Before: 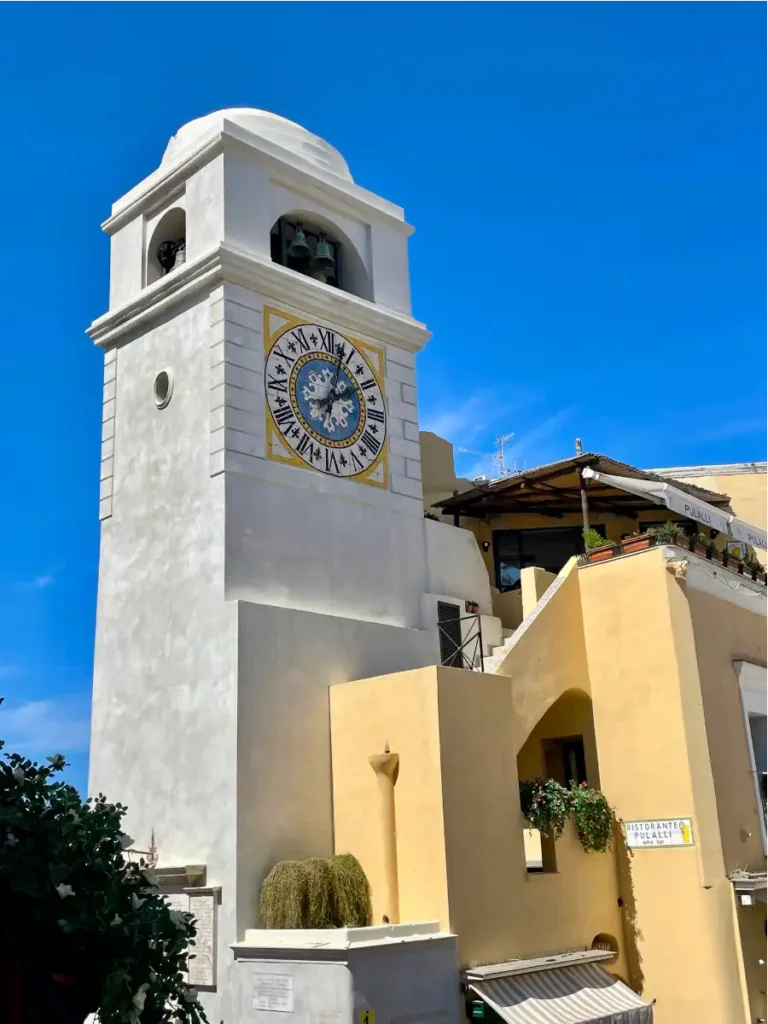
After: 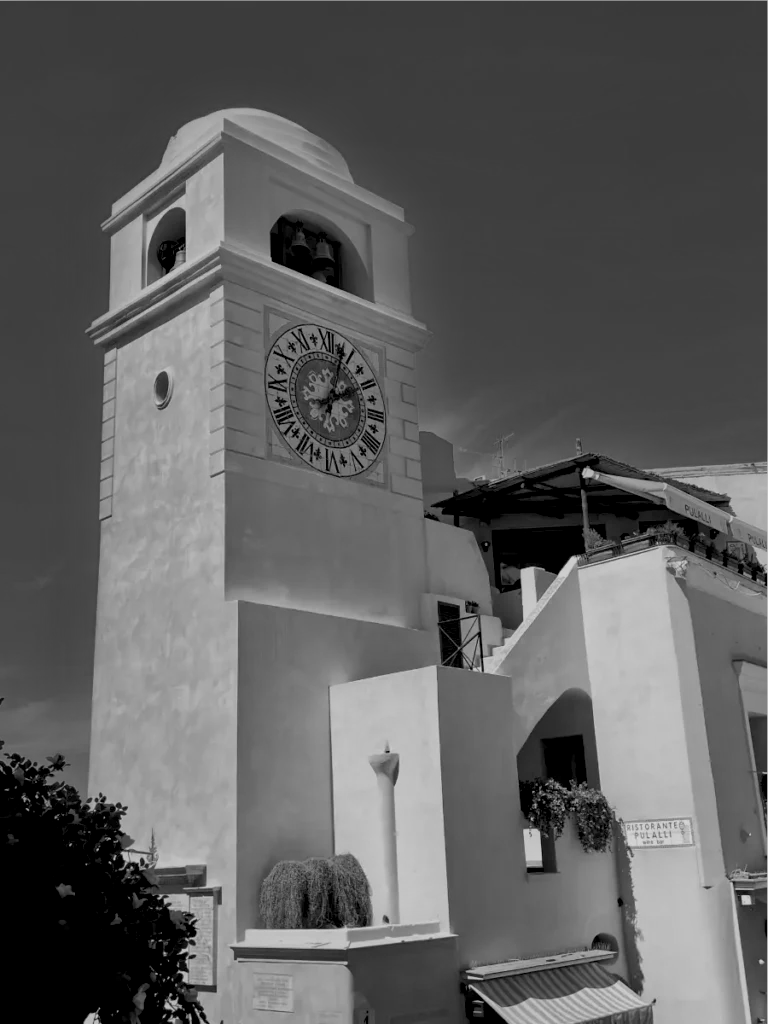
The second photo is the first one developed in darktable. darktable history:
monochrome: a 79.32, b 81.83, size 1.1
exposure: black level correction 0.01, exposure 0.011 EV, compensate highlight preservation false
